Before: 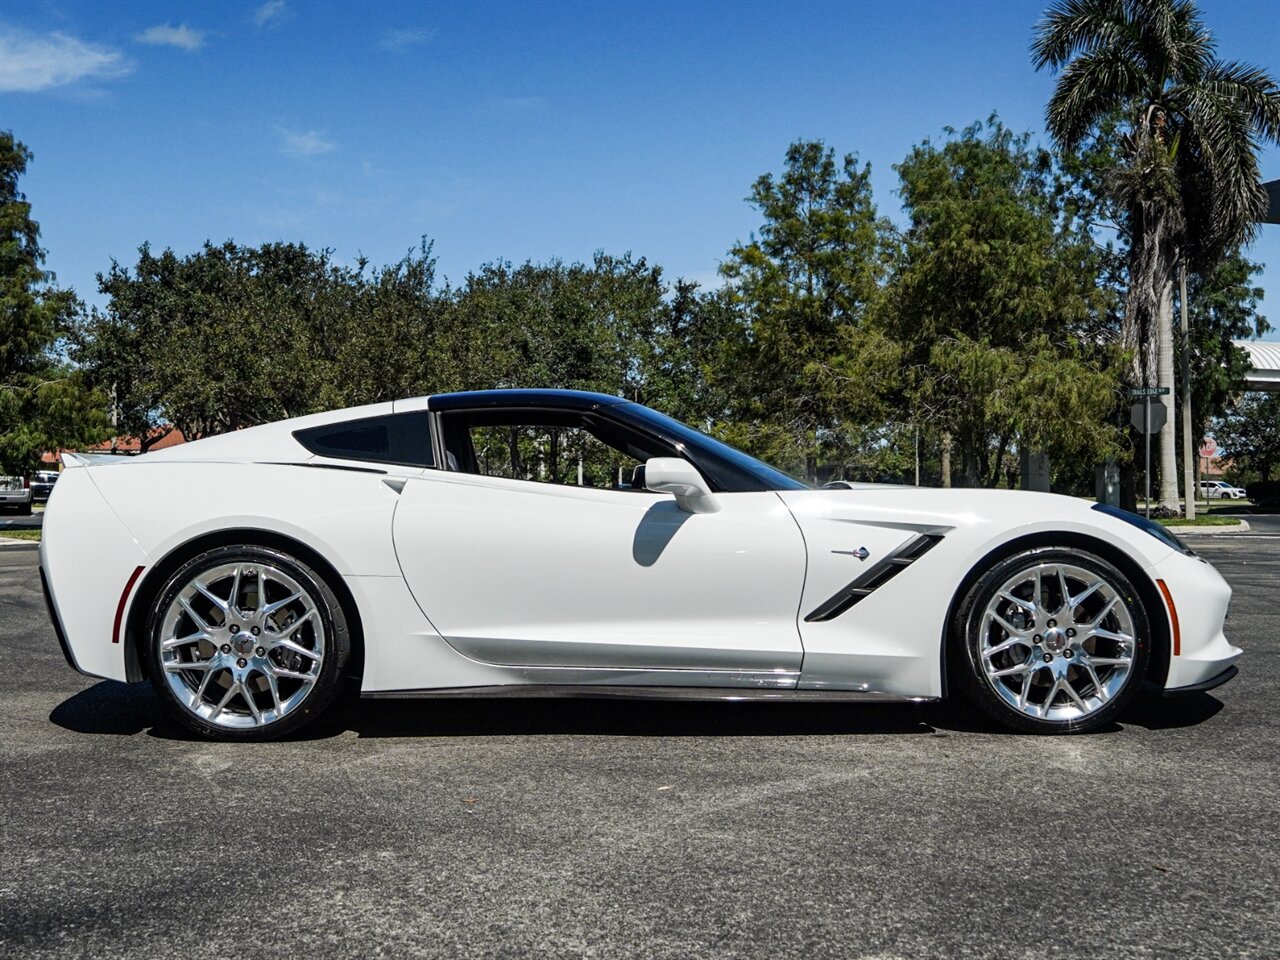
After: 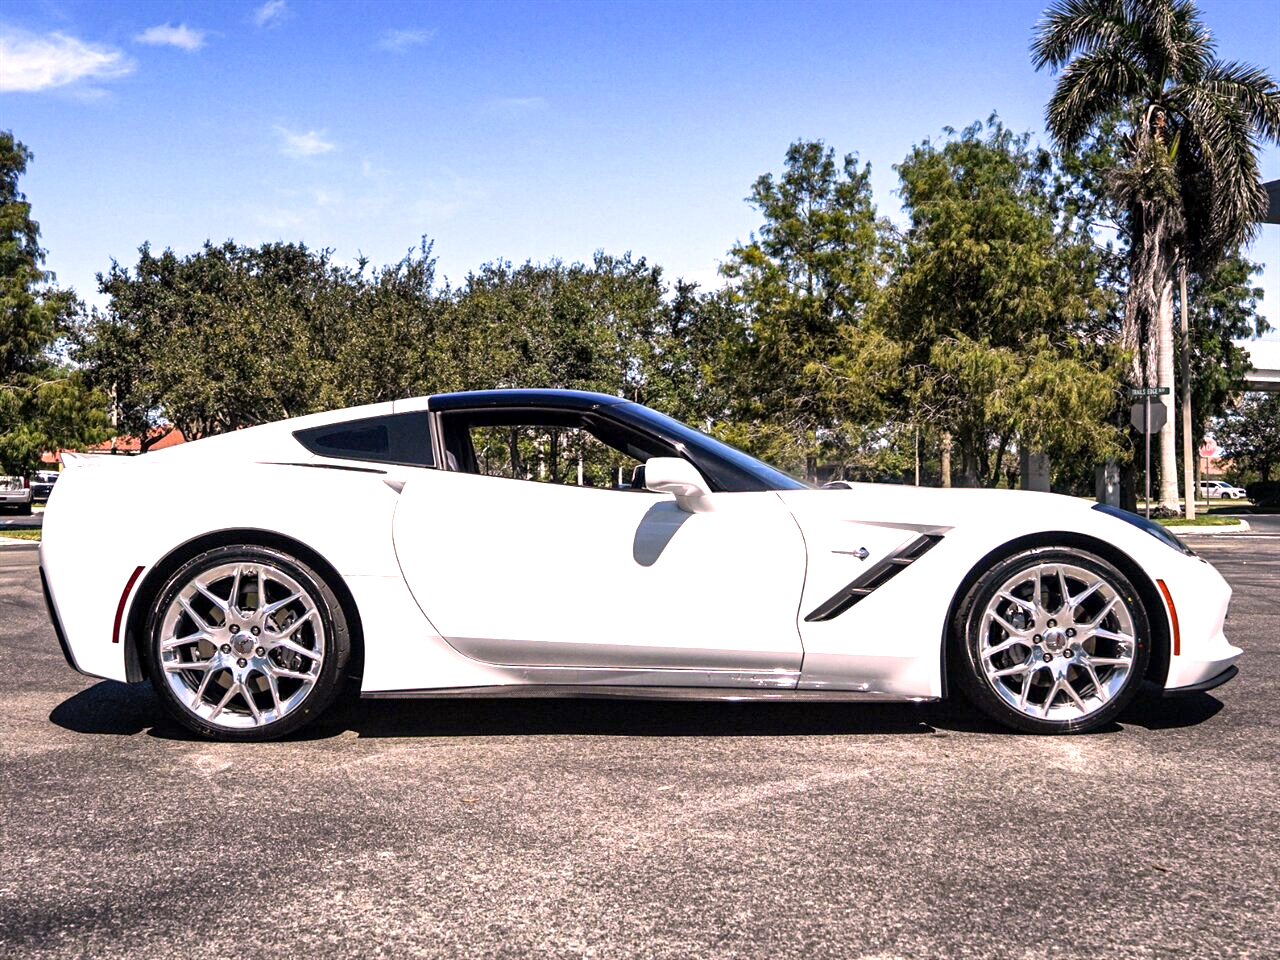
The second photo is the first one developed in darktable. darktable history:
color correction: highlights a* 14.65, highlights b* 4.68
exposure: black level correction 0, exposure 1.106 EV, compensate highlight preservation false
local contrast: mode bilateral grid, contrast 20, coarseness 50, detail 133%, midtone range 0.2
